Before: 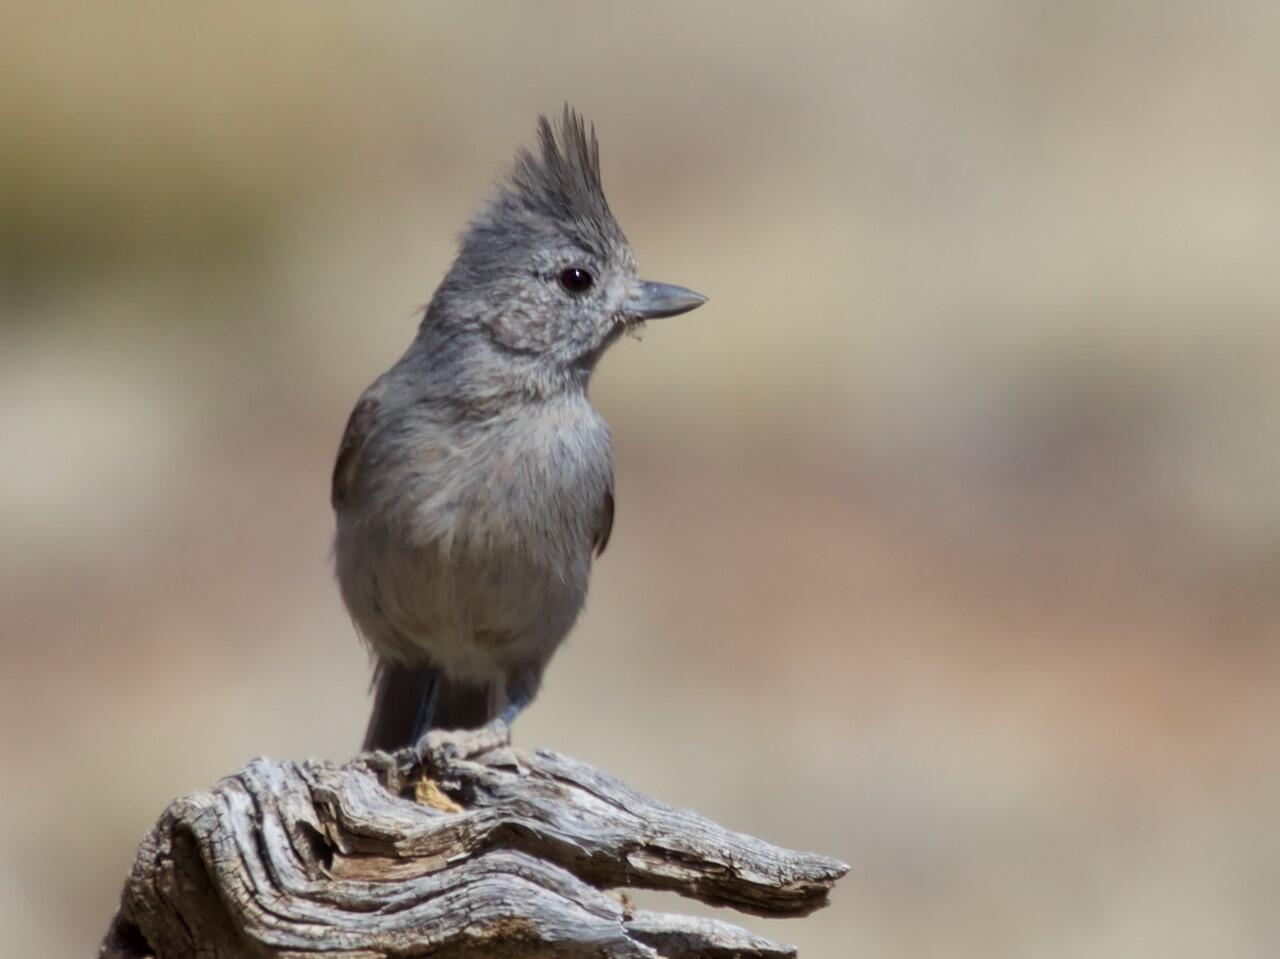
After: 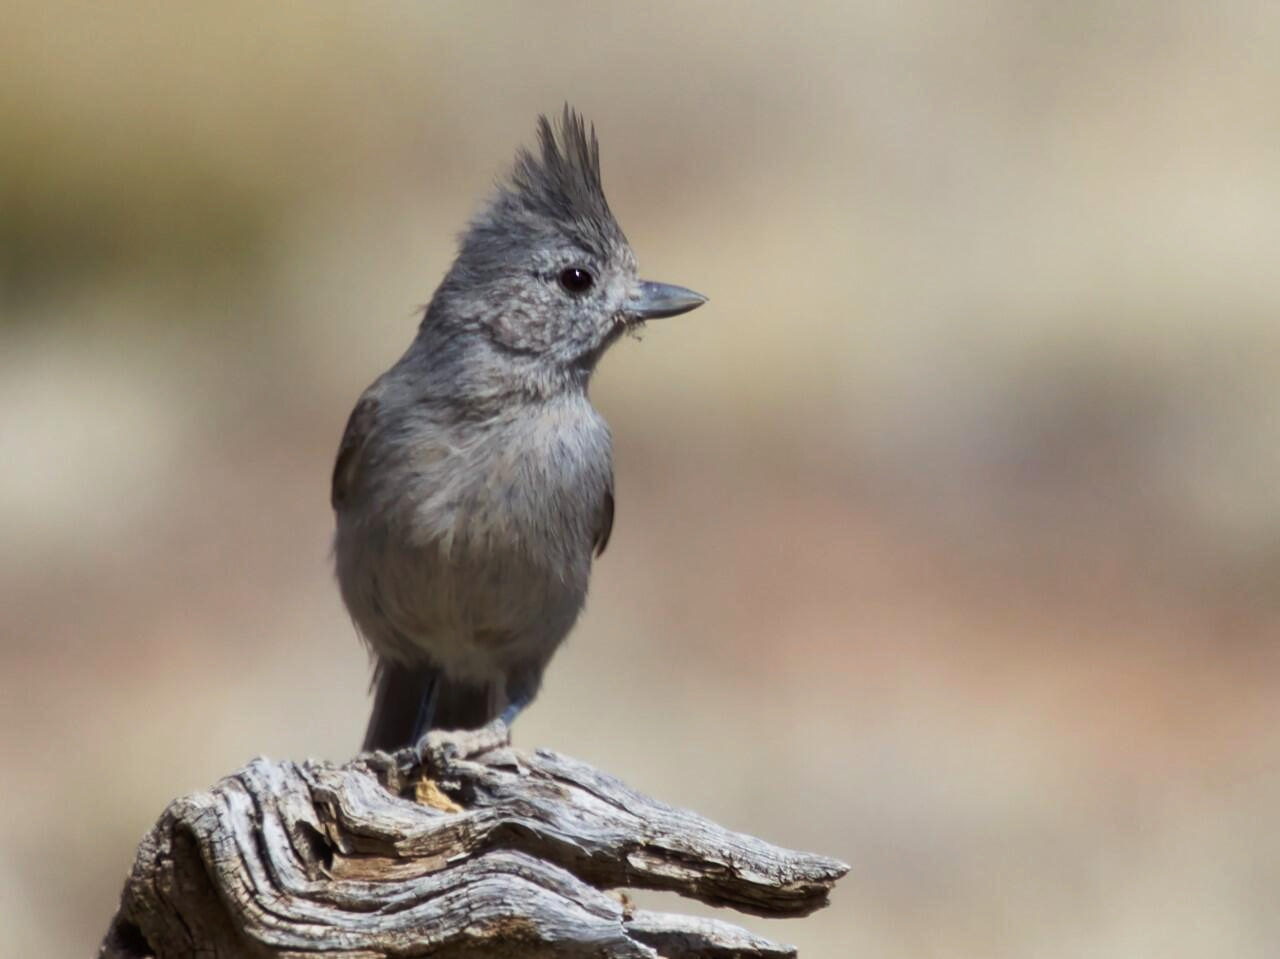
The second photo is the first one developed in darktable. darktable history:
shadows and highlights: shadows 0, highlights 40
tone curve: curves: ch0 [(0, 0) (0.003, 0.014) (0.011, 0.019) (0.025, 0.028) (0.044, 0.044) (0.069, 0.069) (0.1, 0.1) (0.136, 0.131) (0.177, 0.168) (0.224, 0.206) (0.277, 0.255) (0.335, 0.309) (0.399, 0.374) (0.468, 0.452) (0.543, 0.535) (0.623, 0.623) (0.709, 0.72) (0.801, 0.815) (0.898, 0.898) (1, 1)], preserve colors none
